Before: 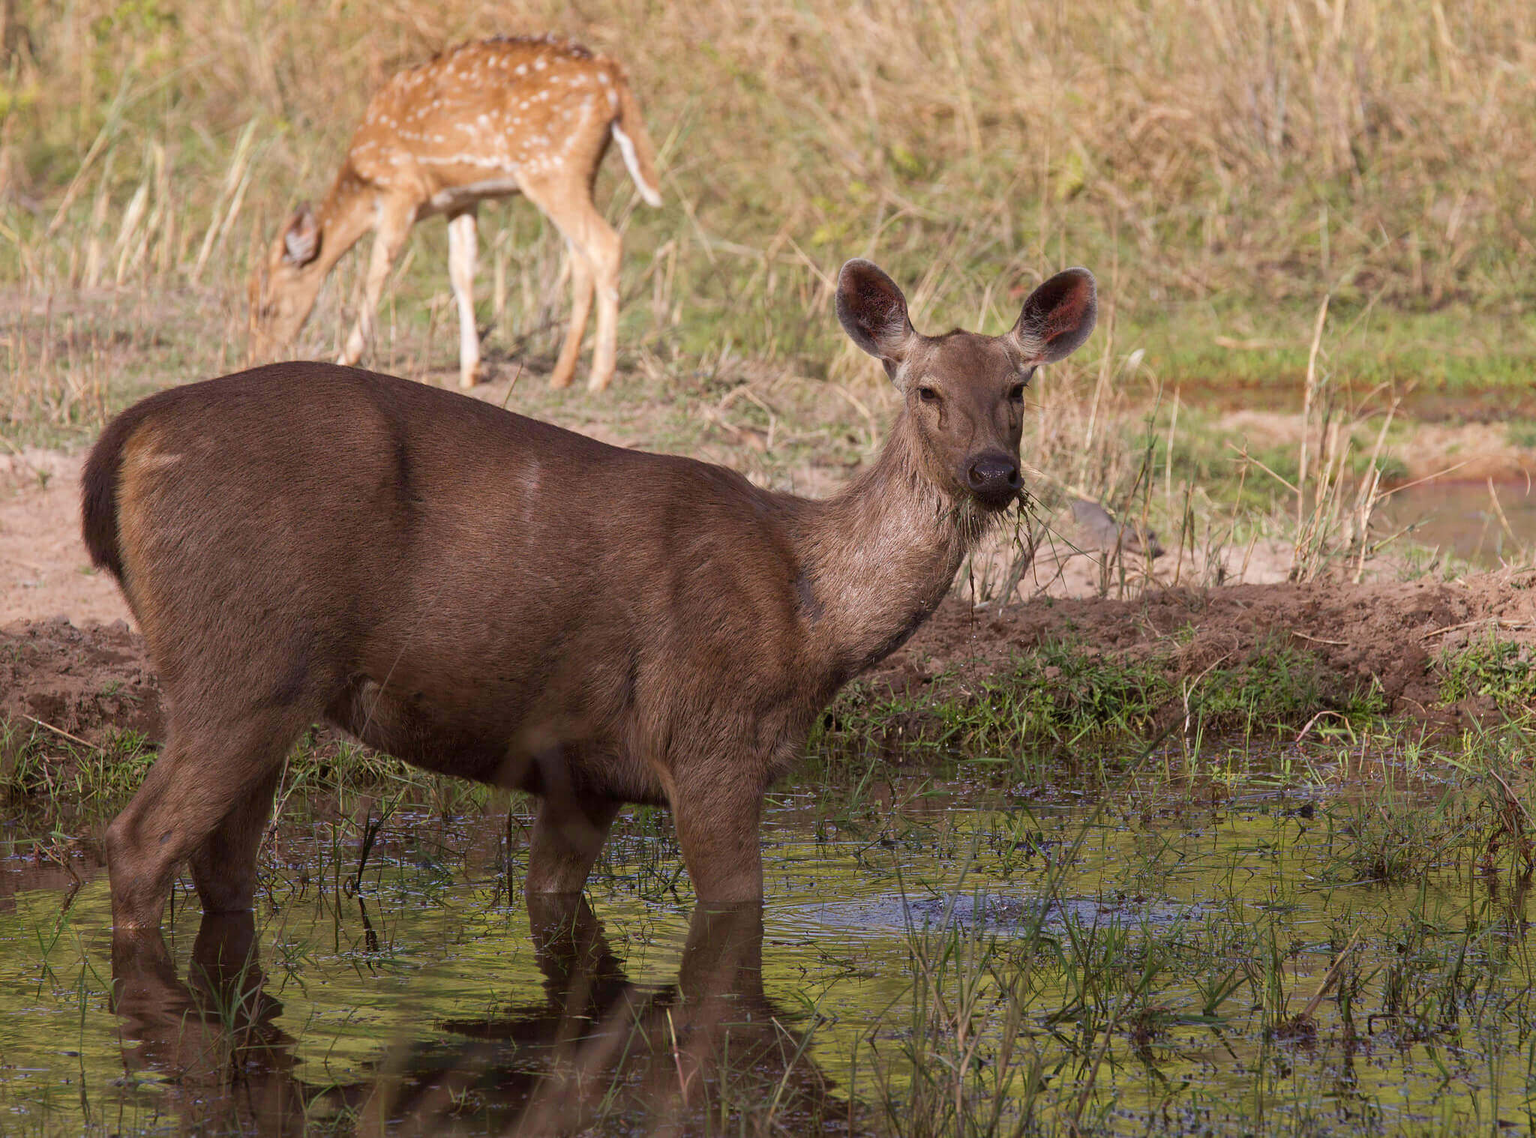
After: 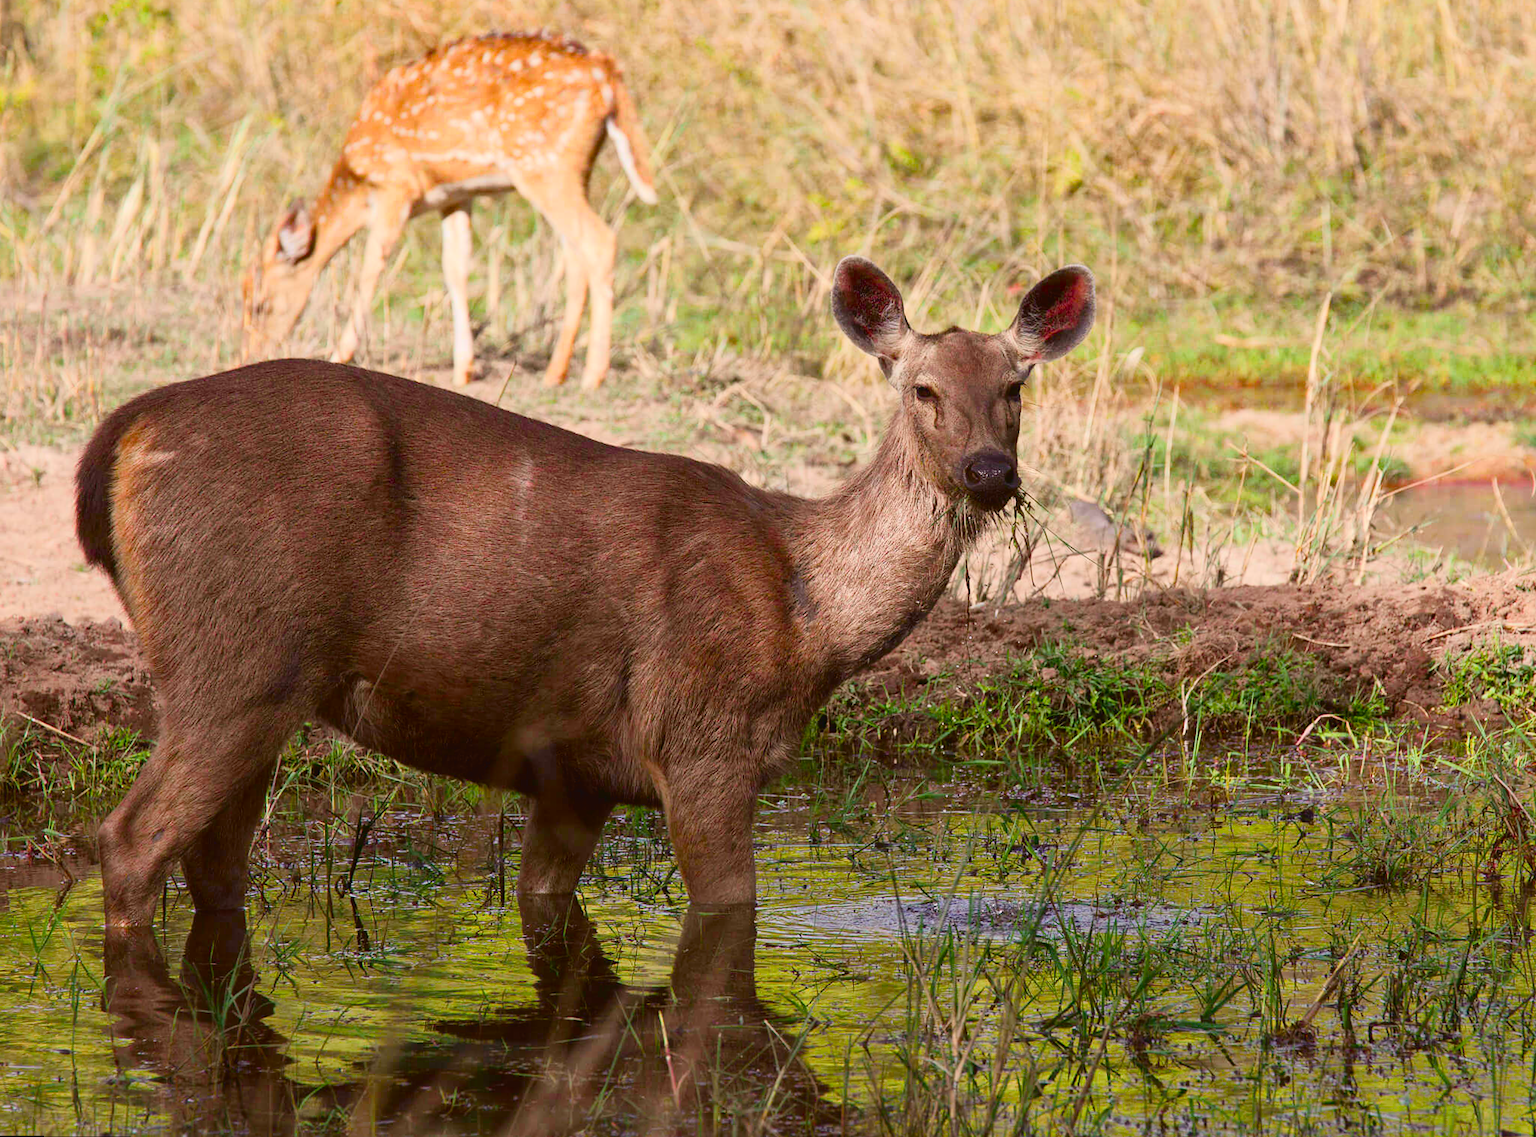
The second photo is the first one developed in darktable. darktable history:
rotate and perspective: rotation 0.192°, lens shift (horizontal) -0.015, crop left 0.005, crop right 0.996, crop top 0.006, crop bottom 0.99
shadows and highlights: shadows 25, highlights -25
color balance rgb: perceptual saturation grading › global saturation 20%, perceptual saturation grading › highlights -25%, perceptual saturation grading › shadows 25%
tone curve: curves: ch0 [(0, 0.036) (0.037, 0.042) (0.167, 0.143) (0.433, 0.502) (0.531, 0.637) (0.696, 0.825) (0.856, 0.92) (1, 0.98)]; ch1 [(0, 0) (0.424, 0.383) (0.482, 0.459) (0.501, 0.5) (0.522, 0.526) (0.559, 0.563) (0.604, 0.646) (0.715, 0.729) (1, 1)]; ch2 [(0, 0) (0.369, 0.388) (0.45, 0.48) (0.499, 0.502) (0.504, 0.504) (0.512, 0.526) (0.581, 0.595) (0.708, 0.786) (1, 1)], color space Lab, independent channels, preserve colors none
